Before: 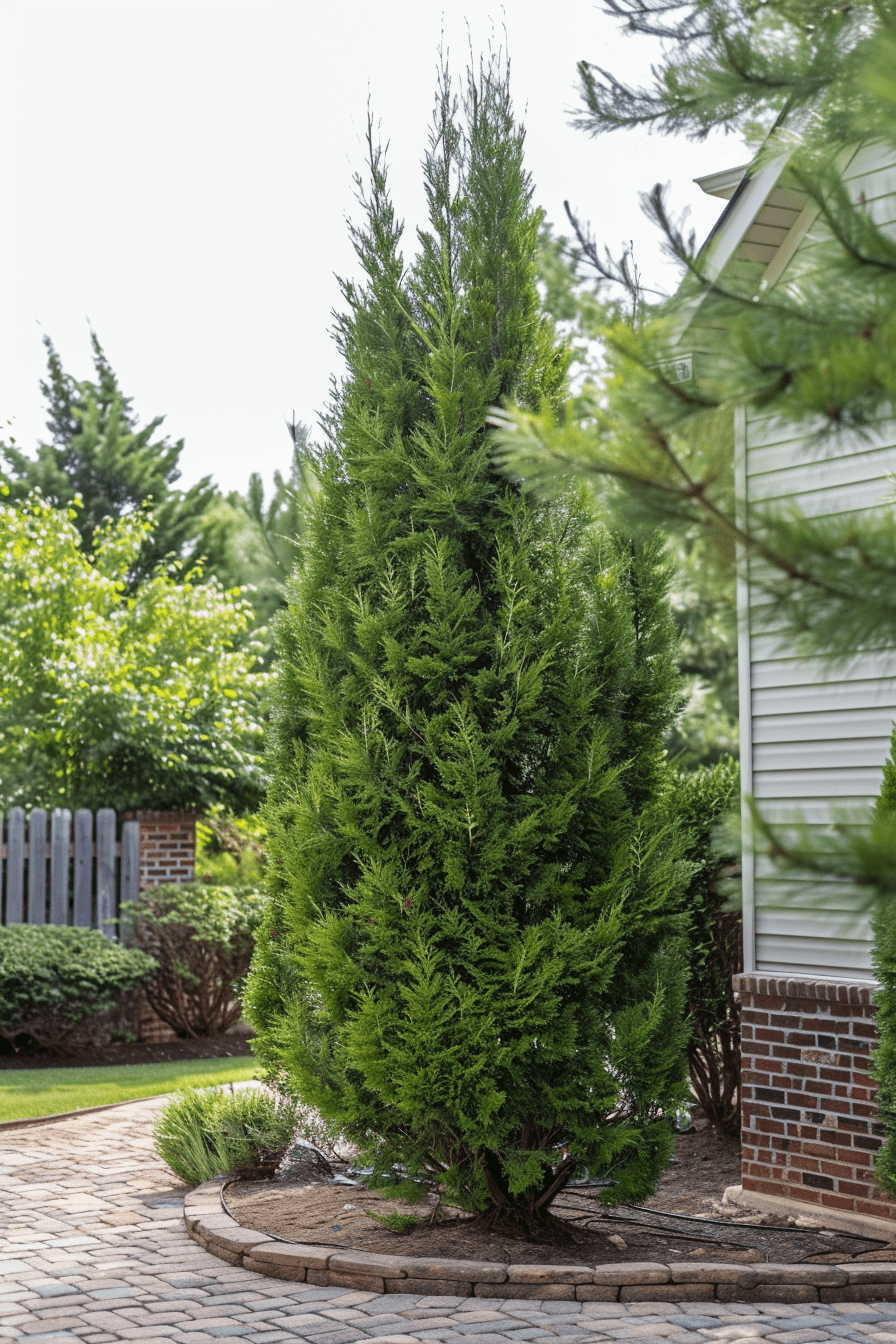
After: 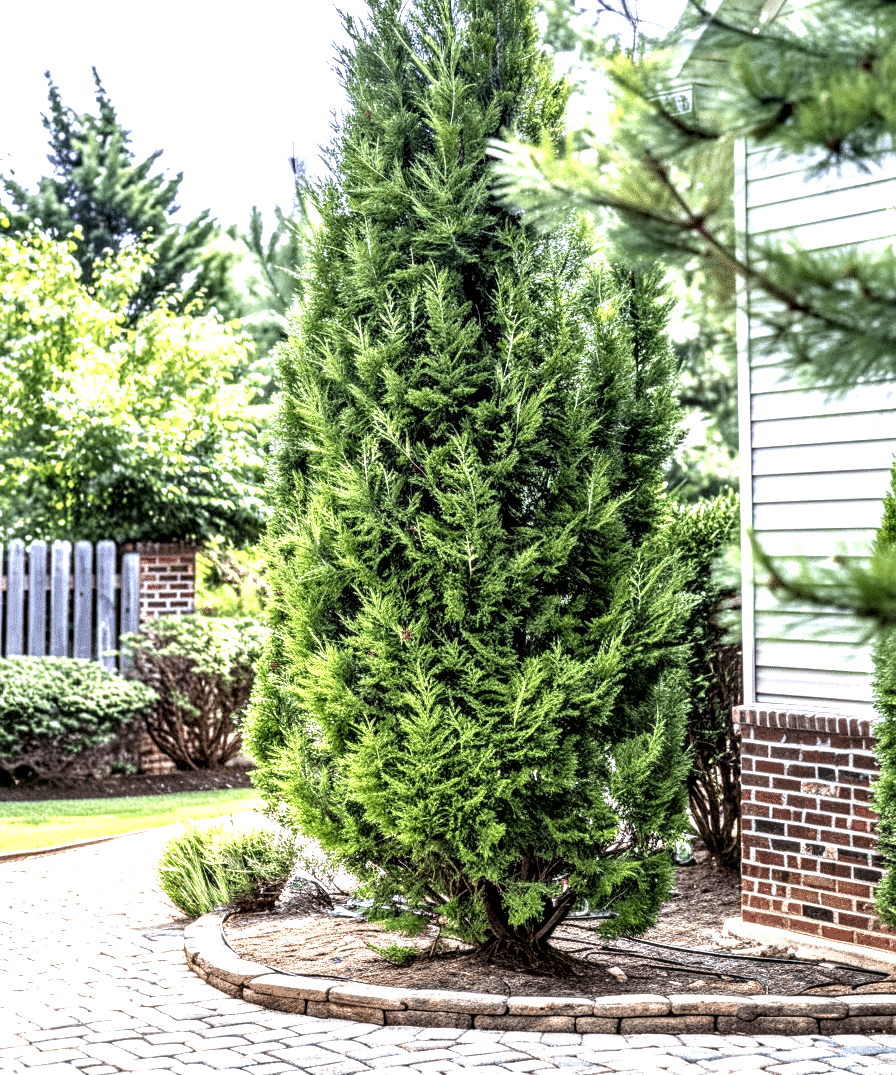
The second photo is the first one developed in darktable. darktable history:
local contrast: detail 203%
exposure: black level correction 0, exposure 1.7 EV, compensate exposure bias true, compensate highlight preservation false
crop and rotate: top 19.998%
graduated density: hue 238.83°, saturation 50%
